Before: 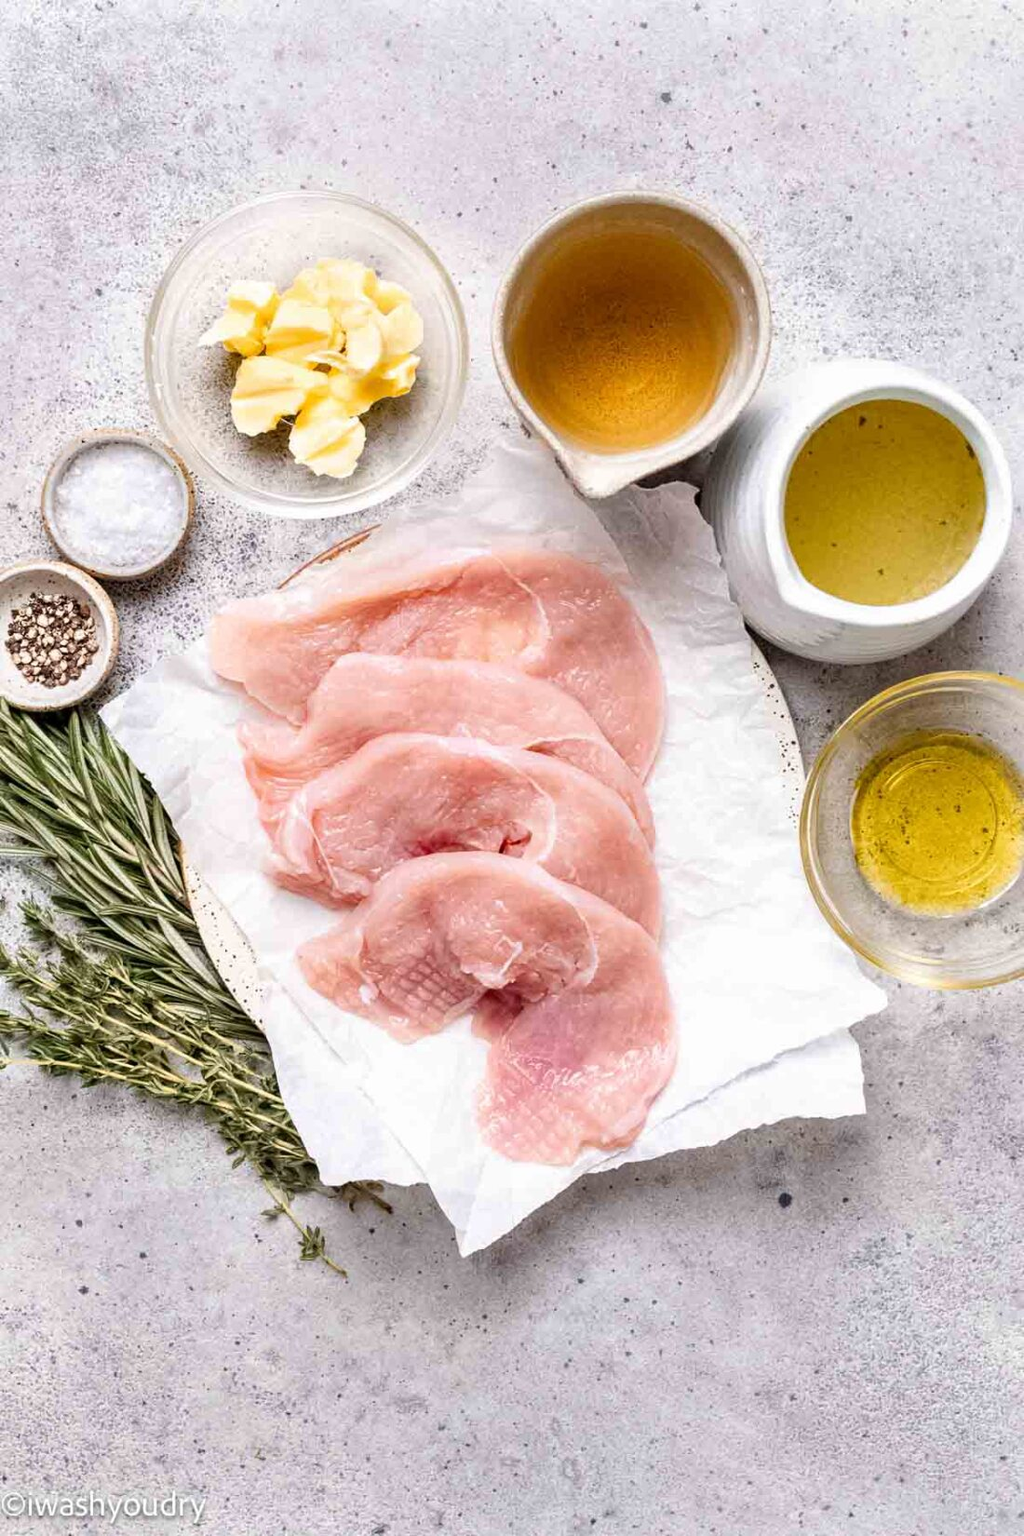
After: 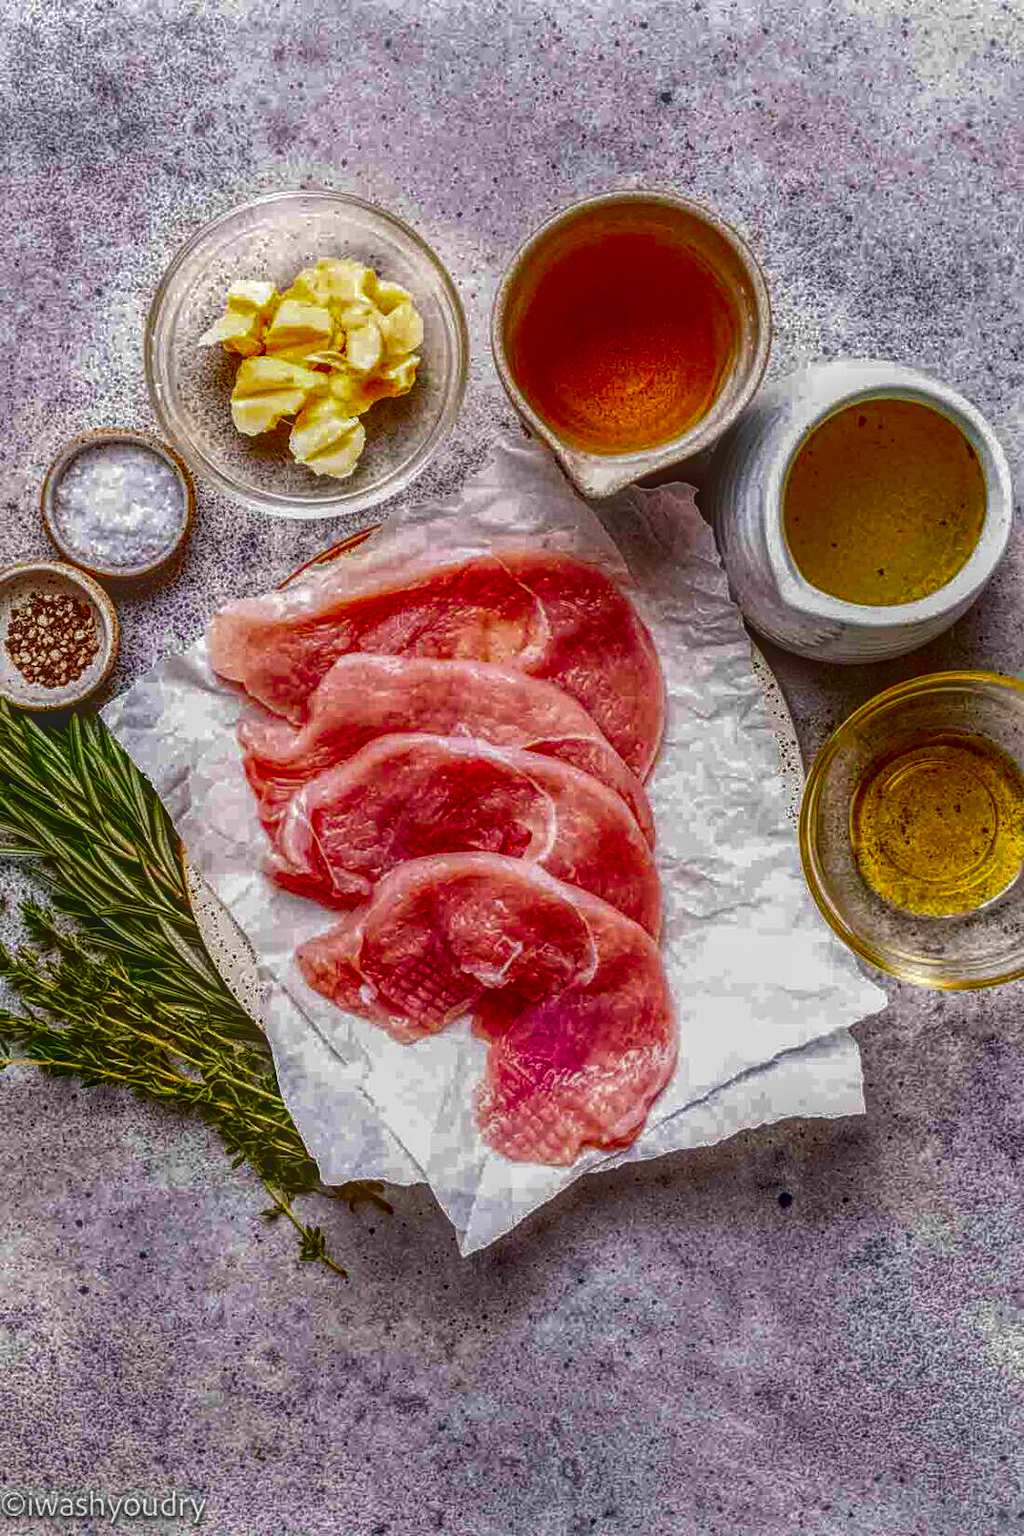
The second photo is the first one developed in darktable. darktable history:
sharpen: amount 0.2
local contrast: highlights 20%, shadows 30%, detail 200%, midtone range 0.2
contrast brightness saturation: brightness -1, saturation 1
